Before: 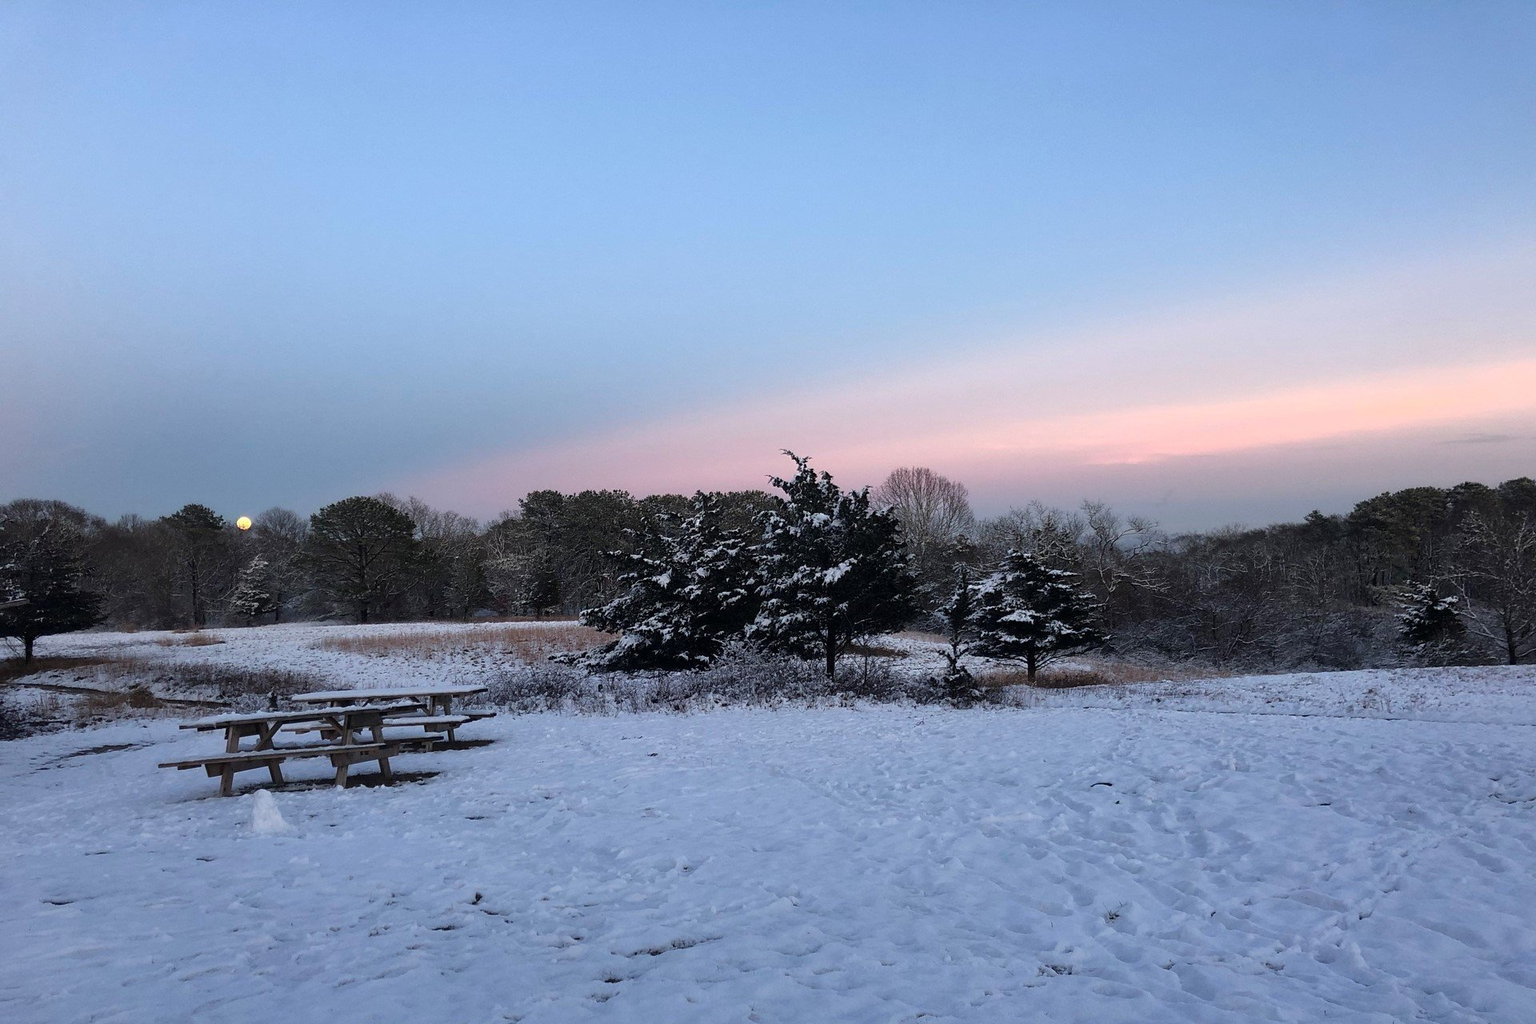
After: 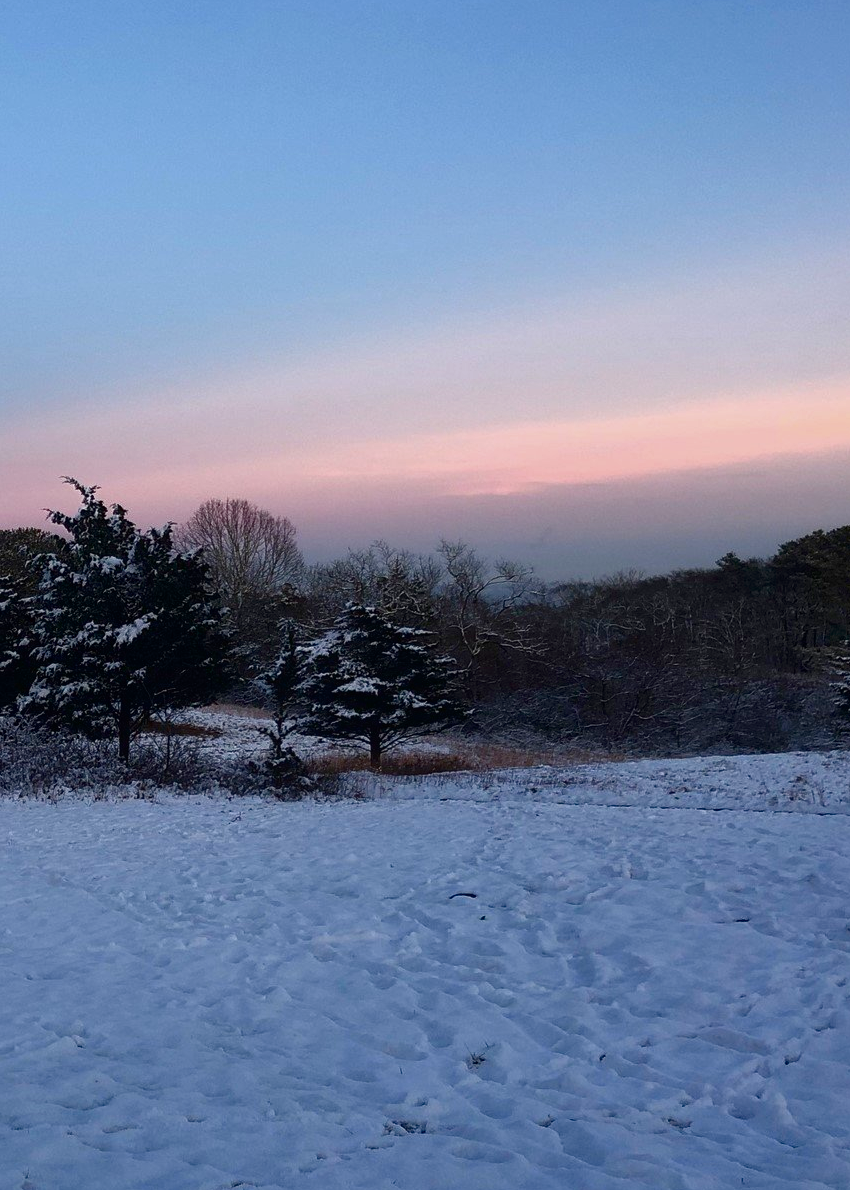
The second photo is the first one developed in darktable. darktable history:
contrast brightness saturation: brightness -0.2, saturation 0.08
contrast equalizer: y [[0.439, 0.44, 0.442, 0.457, 0.493, 0.498], [0.5 ×6], [0.5 ×6], [0 ×6], [0 ×6]], mix 0.59
crop: left 47.628%, top 6.643%, right 7.874%
color balance rgb: perceptual saturation grading › global saturation 20%, perceptual saturation grading › highlights -25%, perceptual saturation grading › shadows 25%
